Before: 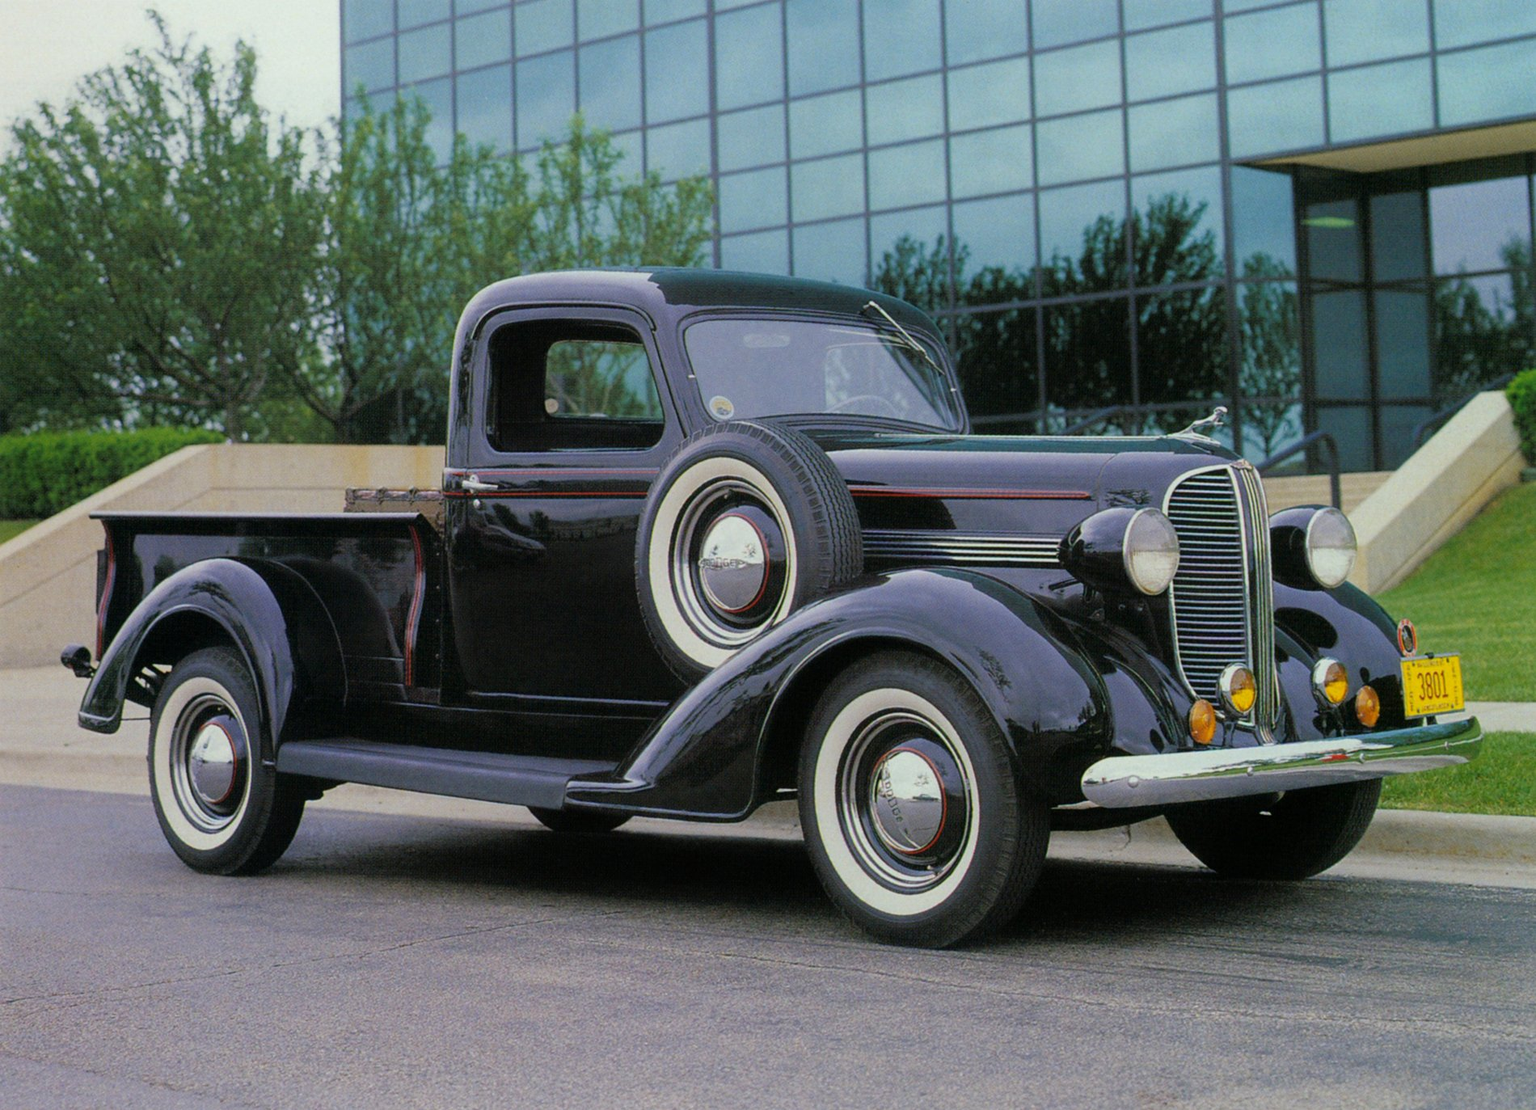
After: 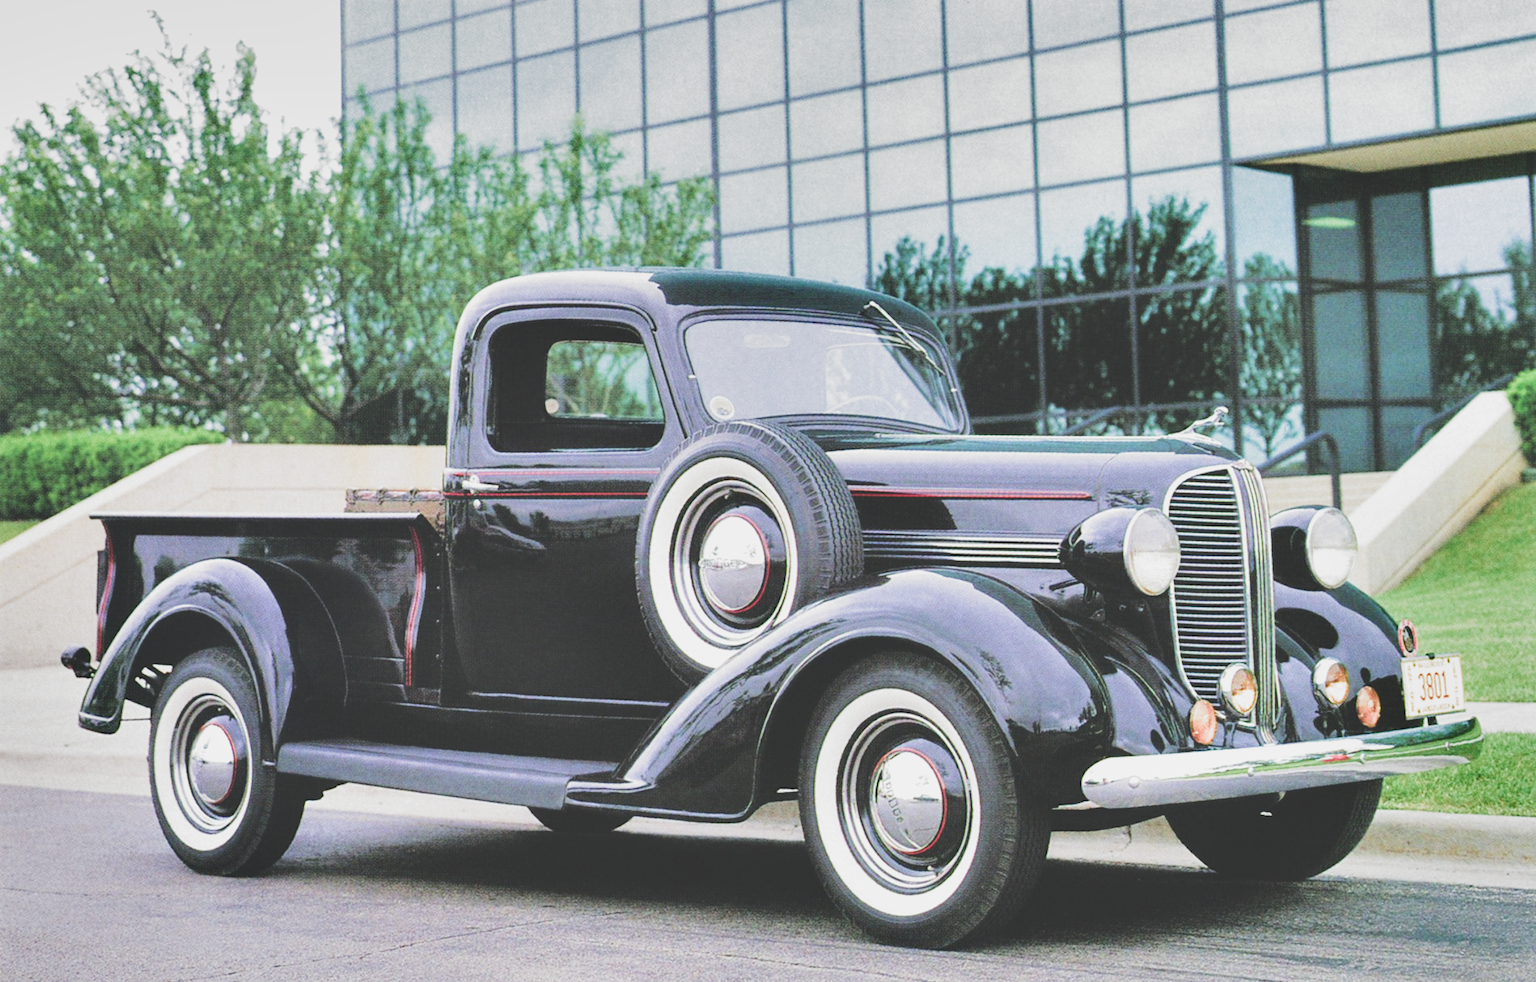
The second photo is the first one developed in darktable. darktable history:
tone curve: curves: ch0 [(0, 0) (0.003, 0.161) (0.011, 0.161) (0.025, 0.161) (0.044, 0.161) (0.069, 0.161) (0.1, 0.161) (0.136, 0.163) (0.177, 0.179) (0.224, 0.207) (0.277, 0.243) (0.335, 0.292) (0.399, 0.361) (0.468, 0.452) (0.543, 0.547) (0.623, 0.638) (0.709, 0.731) (0.801, 0.826) (0.898, 0.911) (1, 1)], color space Lab, independent channels, preserve colors none
shadows and highlights: shadows 58.95, highlights -60.15, soften with gaussian
crop and rotate: top 0%, bottom 11.476%
filmic rgb: black relative exposure -4.01 EV, white relative exposure 2.98 EV, hardness 3.01, contrast 1.401, color science v5 (2021), iterations of high-quality reconstruction 10, contrast in shadows safe, contrast in highlights safe
exposure: black level correction -0.023, exposure 1.397 EV, compensate exposure bias true, compensate highlight preservation false
color calibration: output R [0.948, 0.091, -0.04, 0], output G [-0.3, 1.384, -0.085, 0], output B [-0.108, 0.061, 1.08, 0], gray › normalize channels true, illuminant same as pipeline (D50), adaptation none (bypass), x 0.333, y 0.333, temperature 5021.21 K, gamut compression 0.007
contrast brightness saturation: contrast -0.117
